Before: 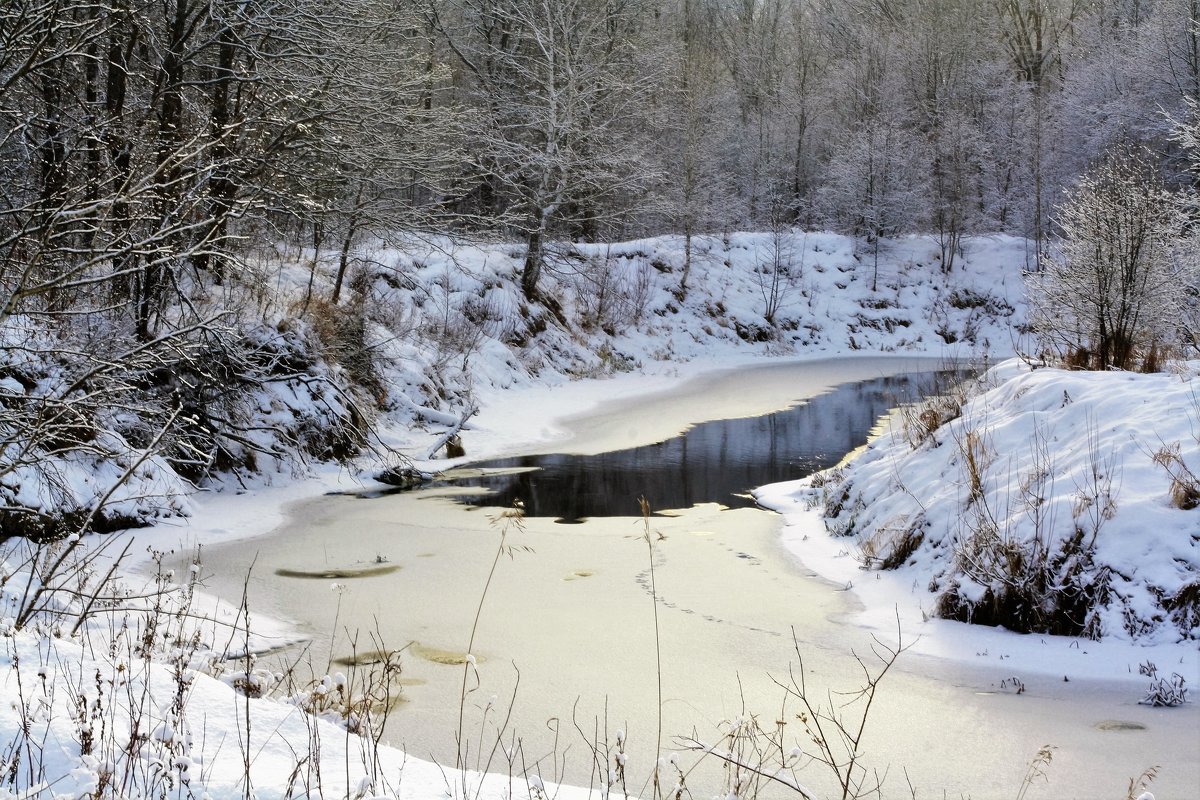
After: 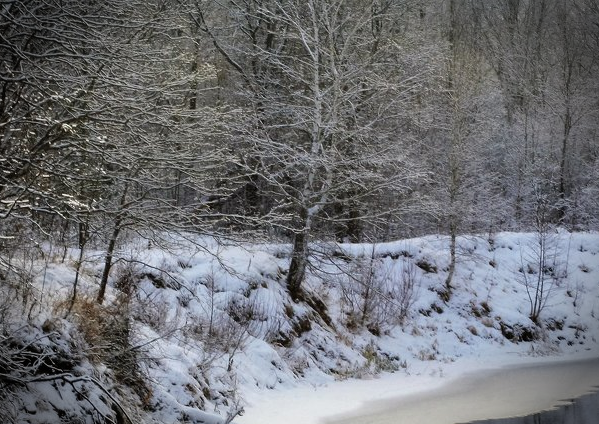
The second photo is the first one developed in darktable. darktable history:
crop: left 19.644%, right 30.411%, bottom 46.882%
vignetting: fall-off start 90.76%, fall-off radius 38.37%, brightness -0.696, width/height ratio 1.212, shape 1.3, unbound false
